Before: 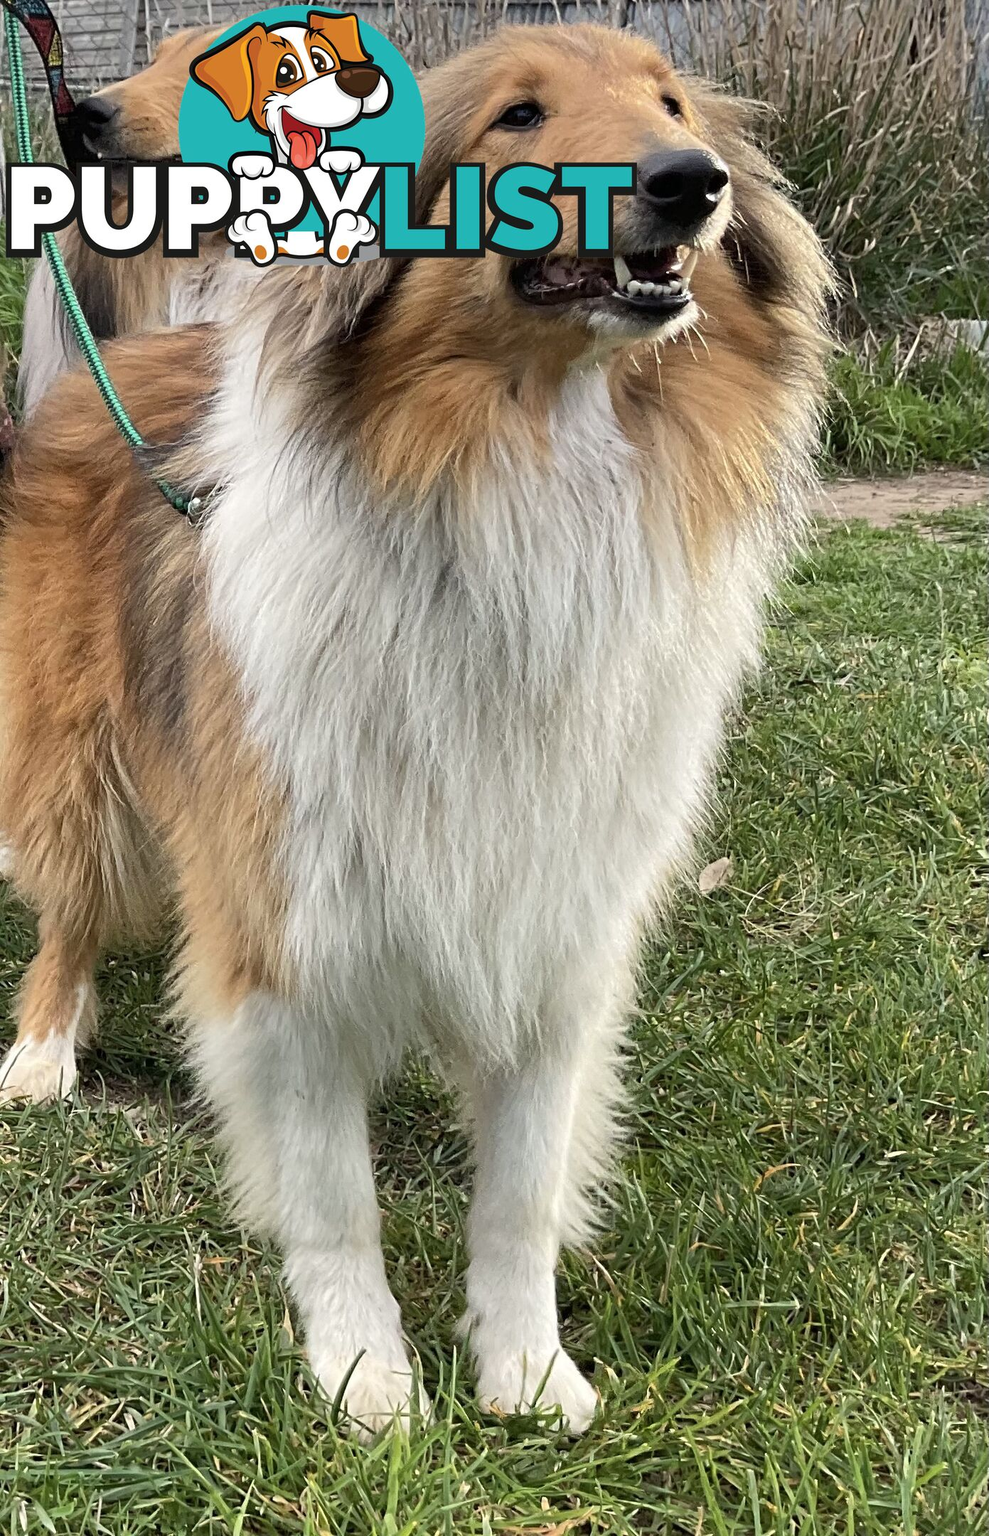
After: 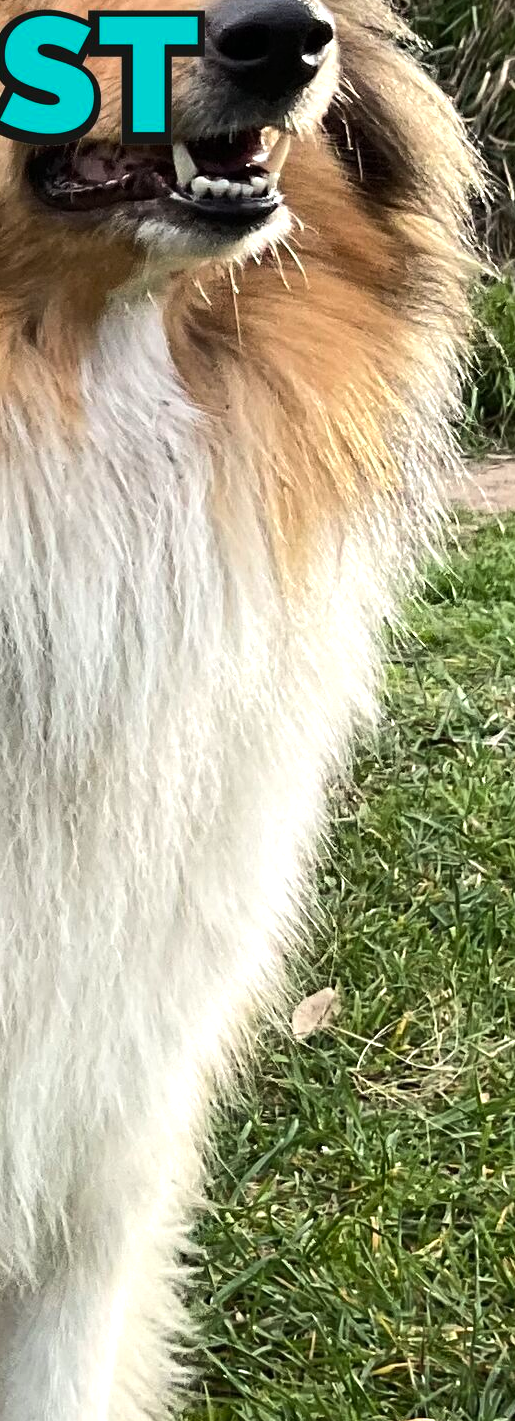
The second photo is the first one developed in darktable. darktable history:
crop and rotate: left 49.742%, top 10.117%, right 13.2%, bottom 24.085%
tone equalizer: -8 EV -0.392 EV, -7 EV -0.393 EV, -6 EV -0.342 EV, -5 EV -0.241 EV, -3 EV 0.246 EV, -2 EV 0.362 EV, -1 EV 0.385 EV, +0 EV 0.415 EV, edges refinement/feathering 500, mask exposure compensation -1.57 EV, preserve details no
levels: levels [0, 0.492, 0.984]
